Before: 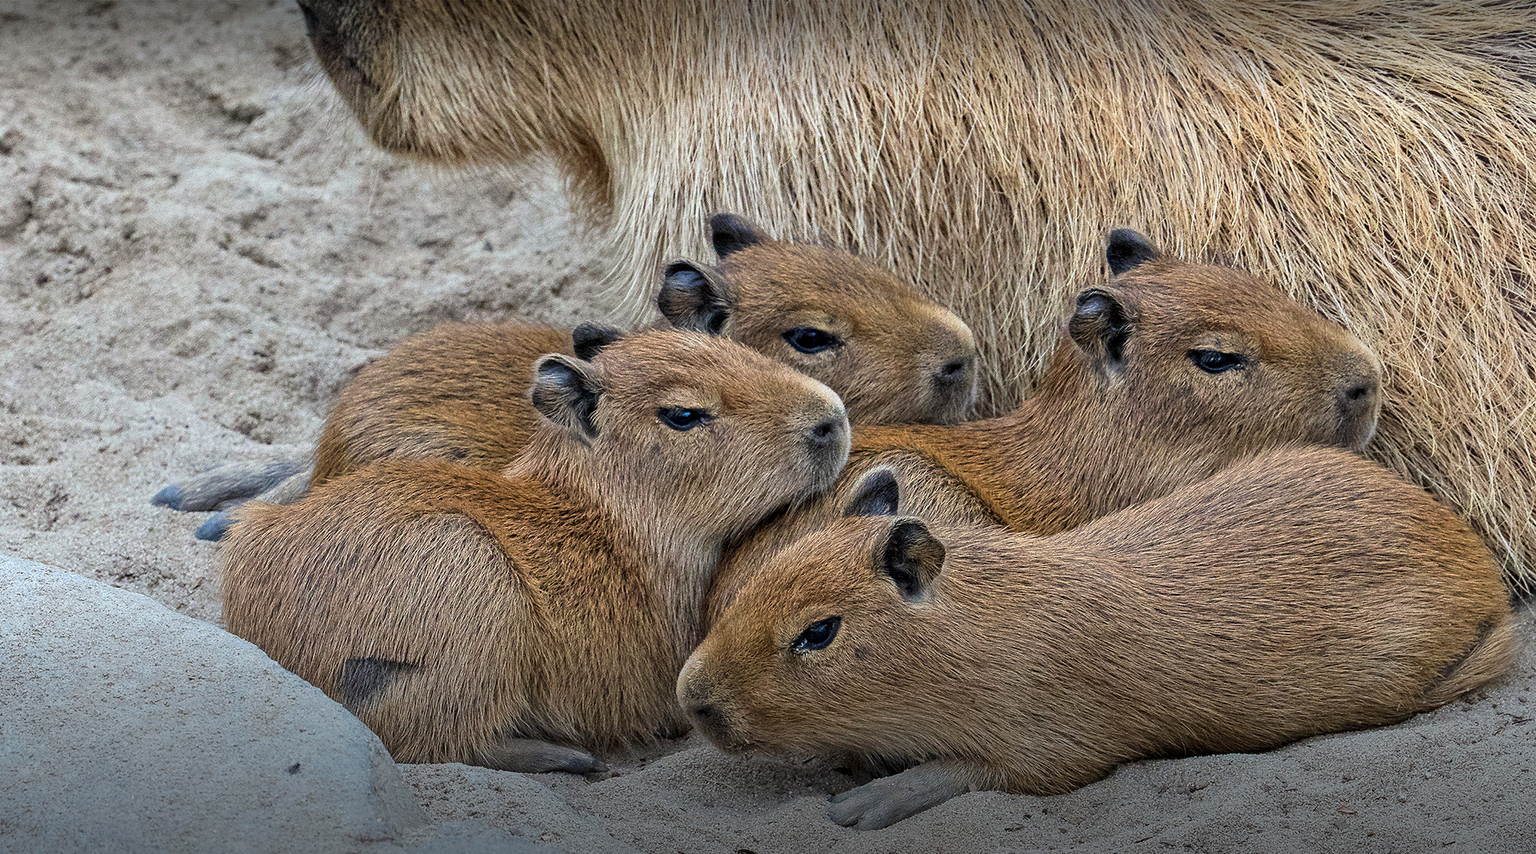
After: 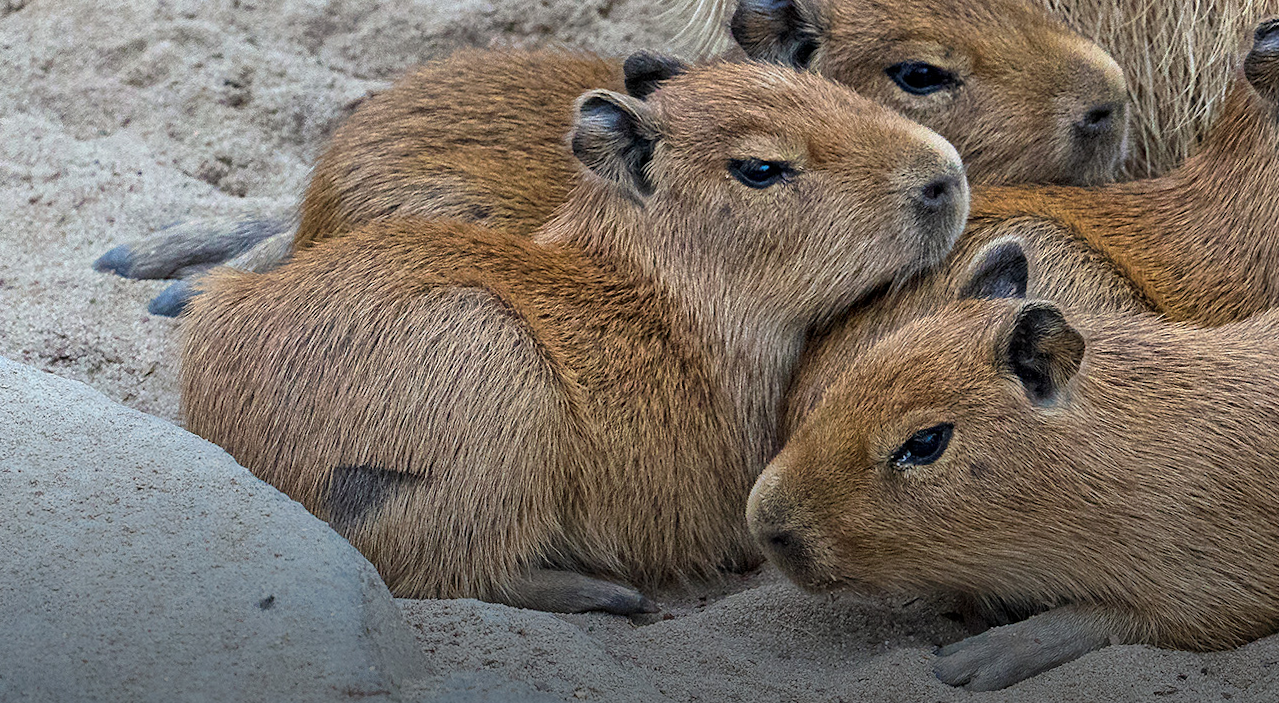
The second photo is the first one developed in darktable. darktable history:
crop and rotate: angle -0.93°, left 3.614%, top 32.159%, right 27.785%
